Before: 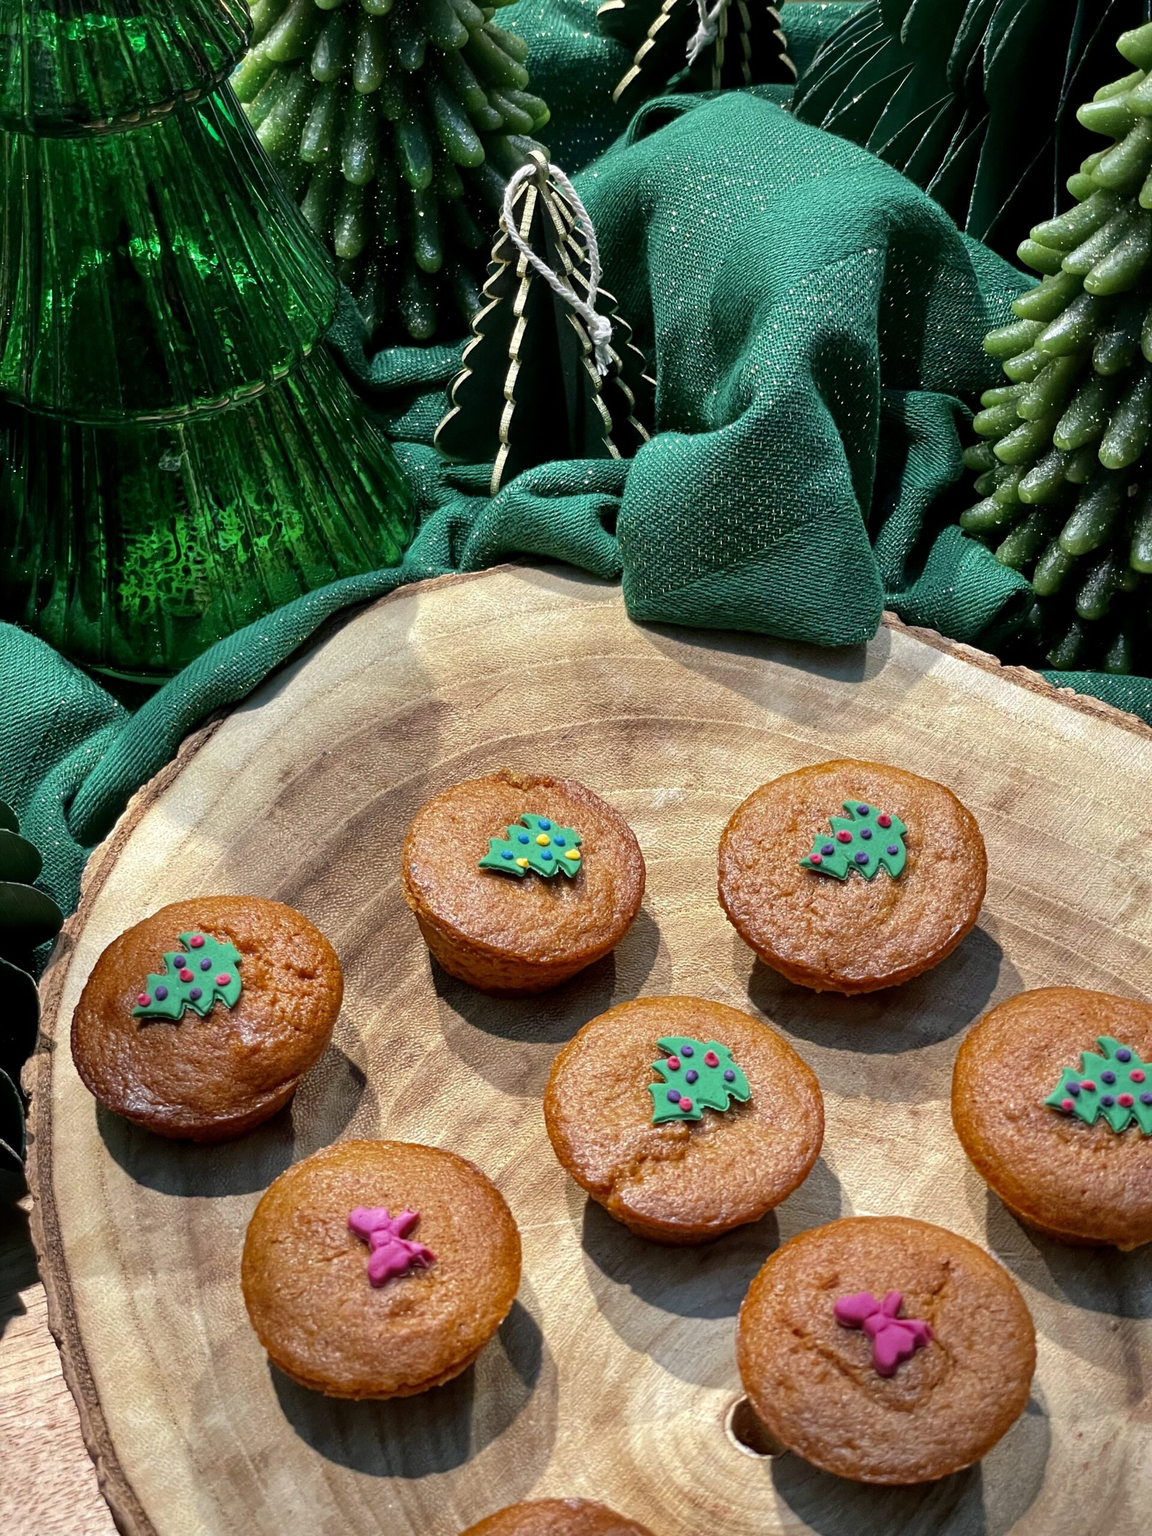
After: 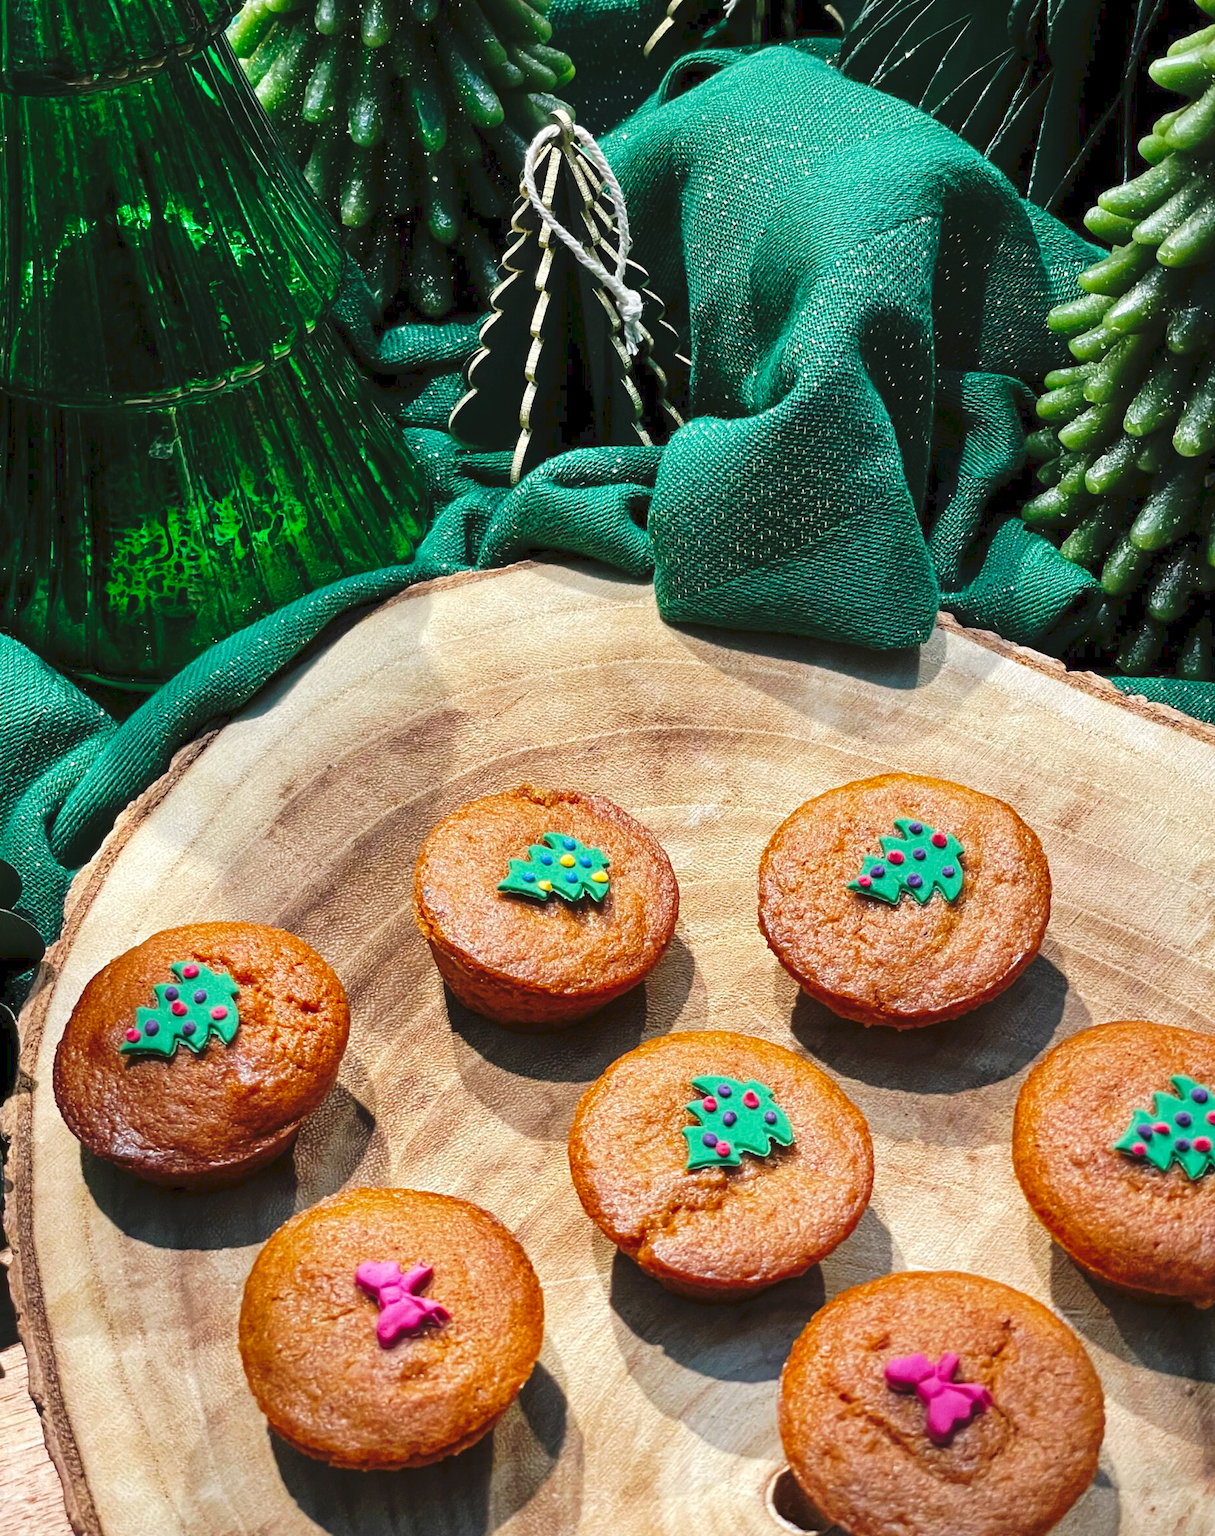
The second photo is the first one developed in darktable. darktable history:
tone curve: curves: ch0 [(0, 0) (0.003, 0.065) (0.011, 0.072) (0.025, 0.09) (0.044, 0.104) (0.069, 0.116) (0.1, 0.127) (0.136, 0.15) (0.177, 0.184) (0.224, 0.223) (0.277, 0.28) (0.335, 0.361) (0.399, 0.443) (0.468, 0.525) (0.543, 0.616) (0.623, 0.713) (0.709, 0.79) (0.801, 0.866) (0.898, 0.933) (1, 1)], preserve colors none
crop: left 1.964%, top 3.251%, right 1.122%, bottom 4.933%
